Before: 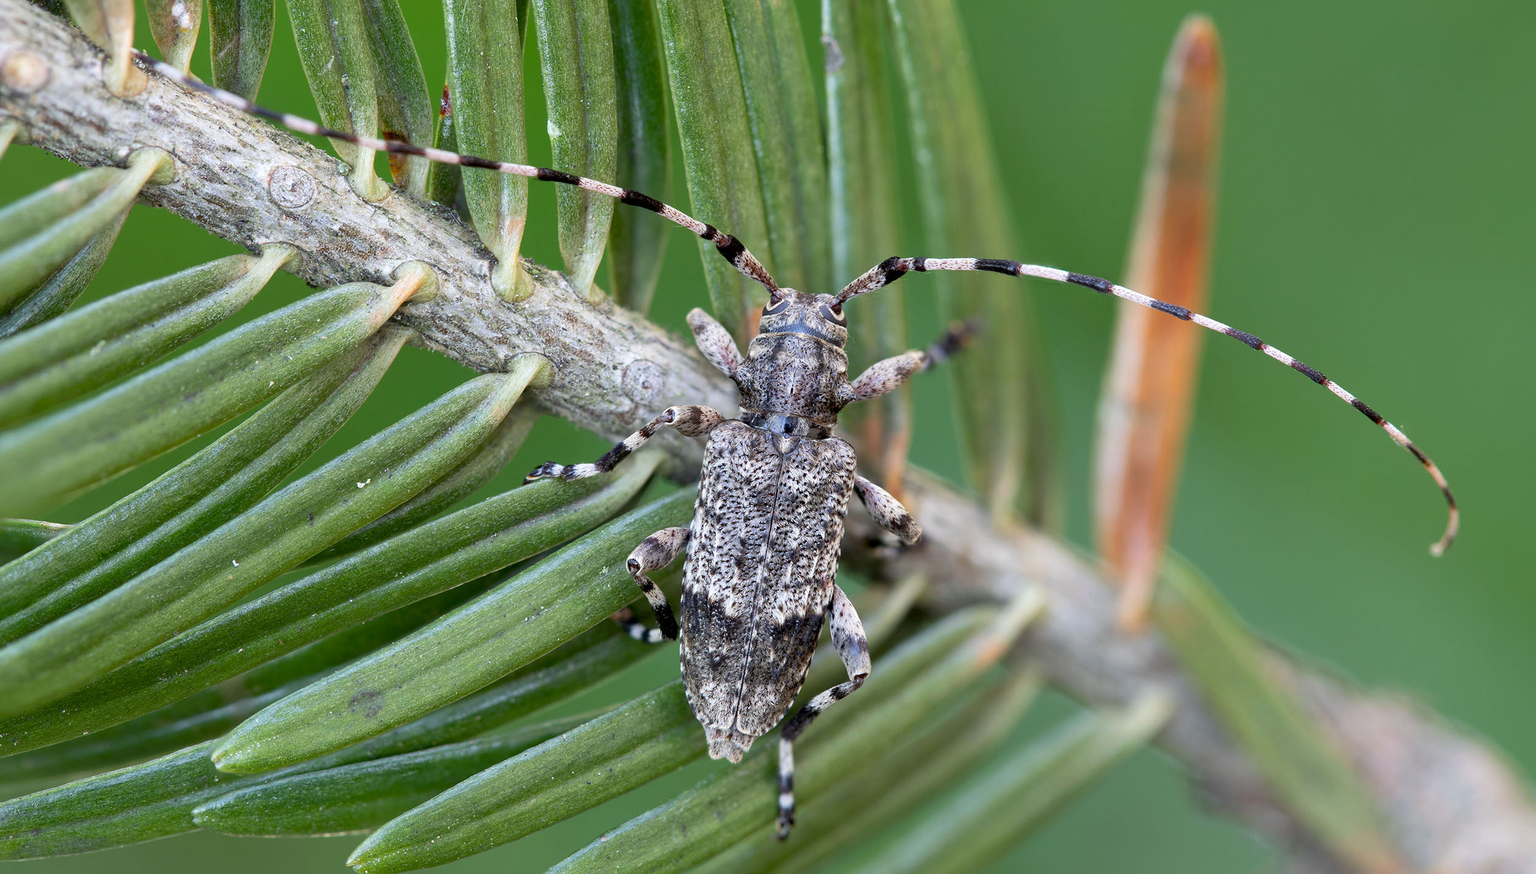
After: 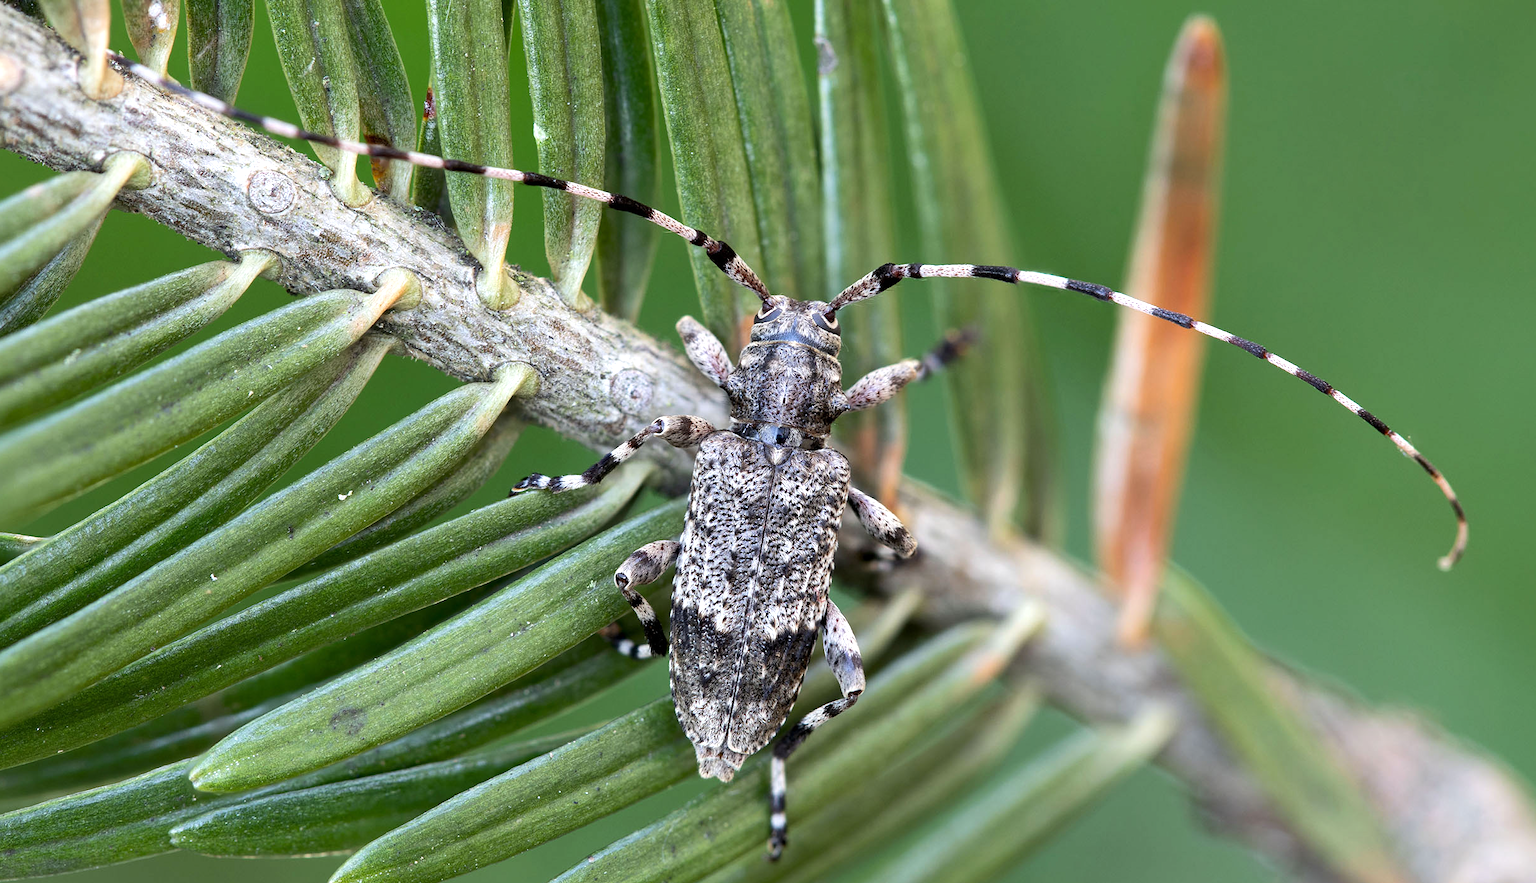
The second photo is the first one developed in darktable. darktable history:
tone equalizer: -8 EV -0.417 EV, -7 EV -0.389 EV, -6 EV -0.333 EV, -5 EV -0.222 EV, -3 EV 0.222 EV, -2 EV 0.333 EV, -1 EV 0.389 EV, +0 EV 0.417 EV, edges refinement/feathering 500, mask exposure compensation -1.57 EV, preserve details no
crop and rotate: left 1.774%, right 0.633%, bottom 1.28%
